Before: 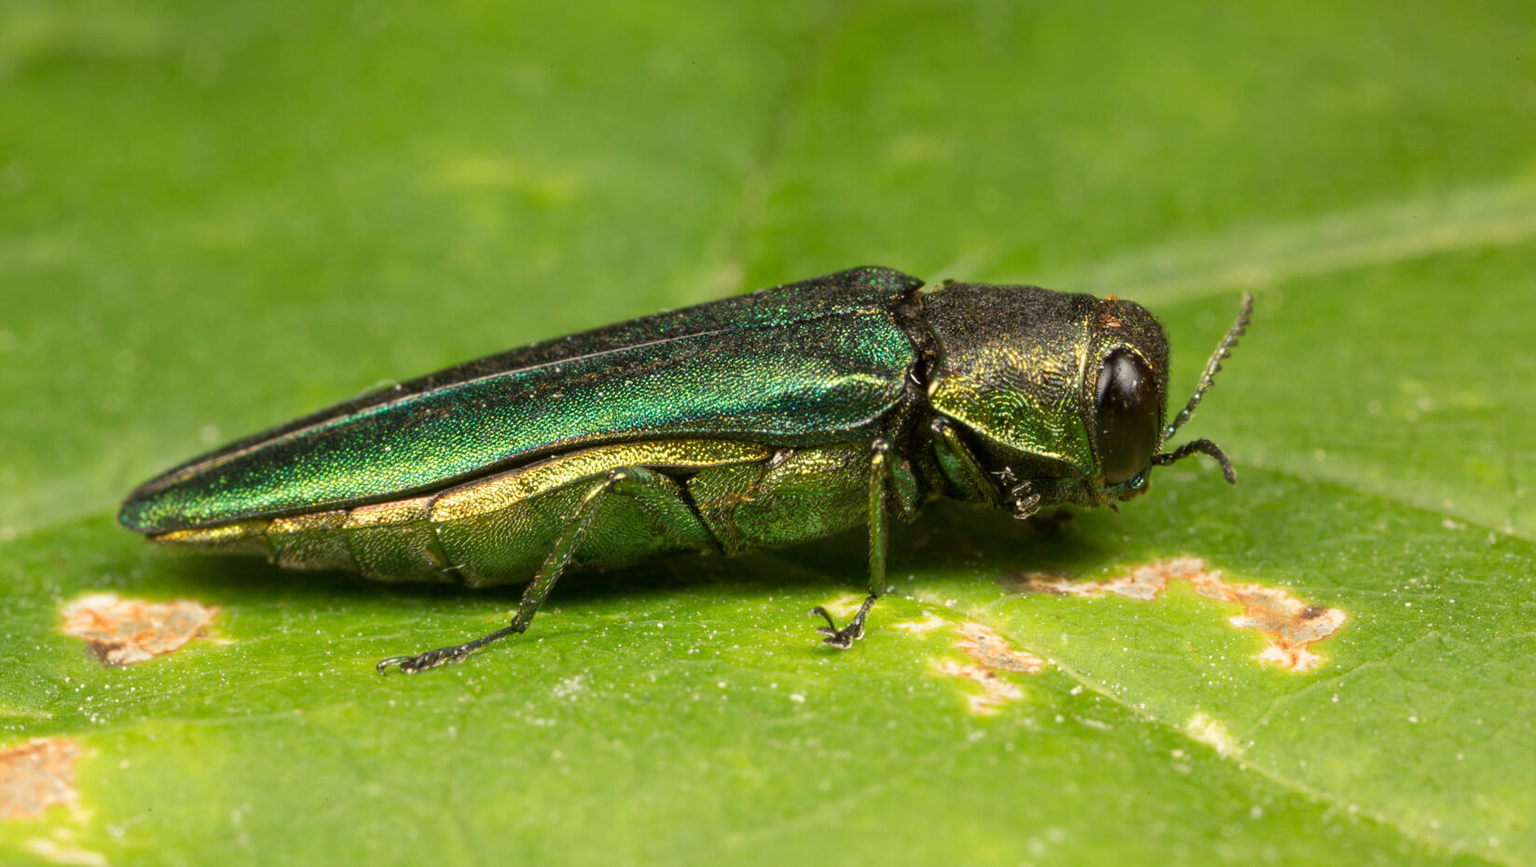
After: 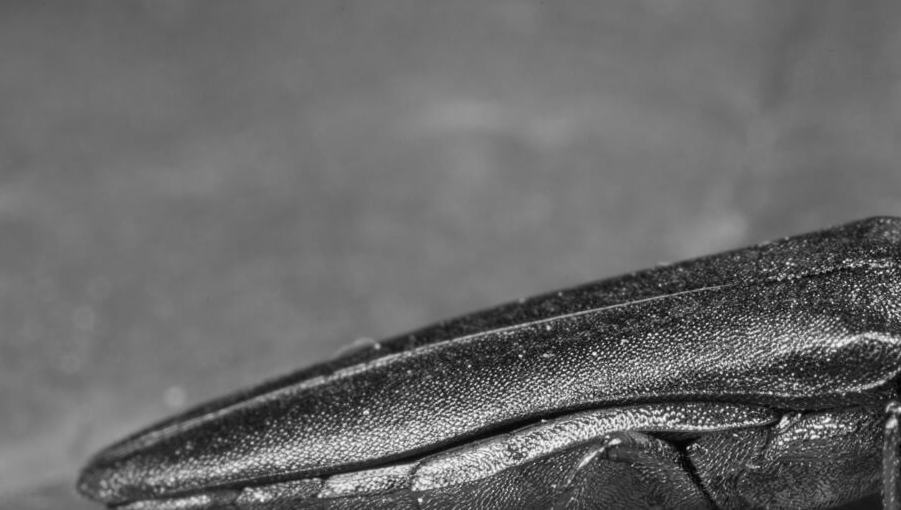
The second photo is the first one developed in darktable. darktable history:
color calibration: output gray [0.21, 0.42, 0.37, 0], gray › normalize channels true, illuminant same as pipeline (D50), adaptation XYZ, x 0.346, y 0.359, gamut compression 0
crop and rotate: left 3.047%, top 7.509%, right 42.236%, bottom 37.598%
